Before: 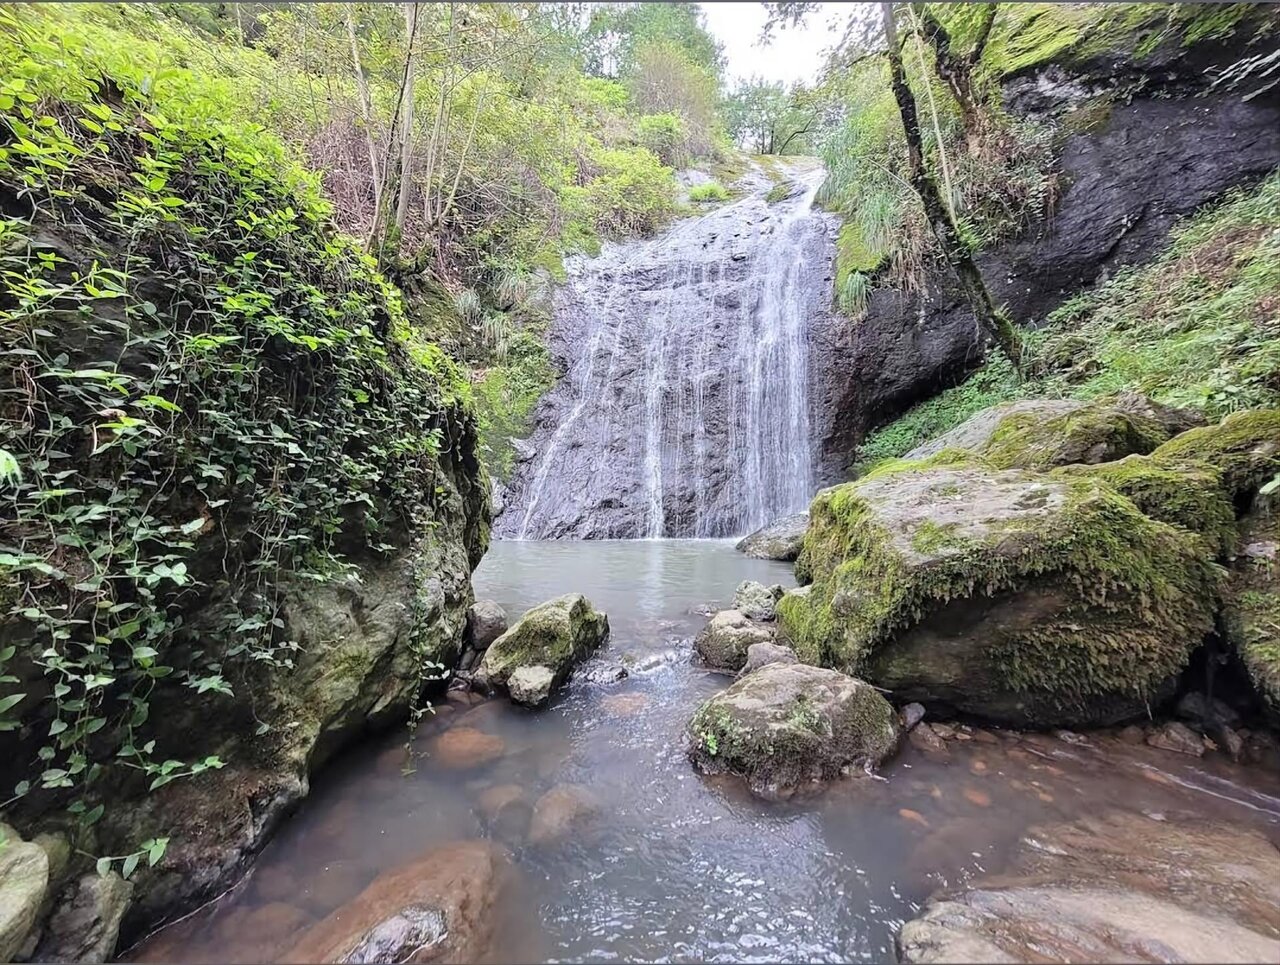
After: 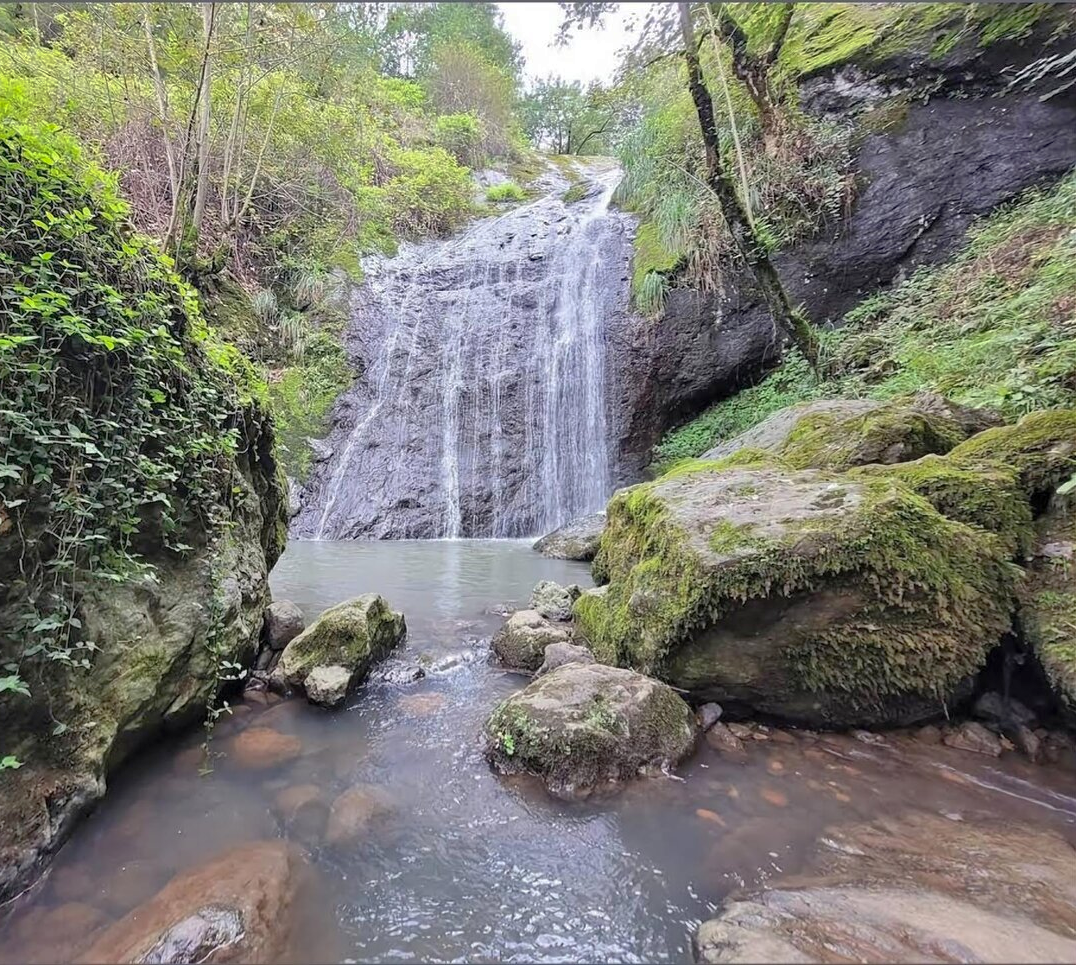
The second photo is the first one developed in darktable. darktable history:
crop: left 15.897%
shadows and highlights: on, module defaults
